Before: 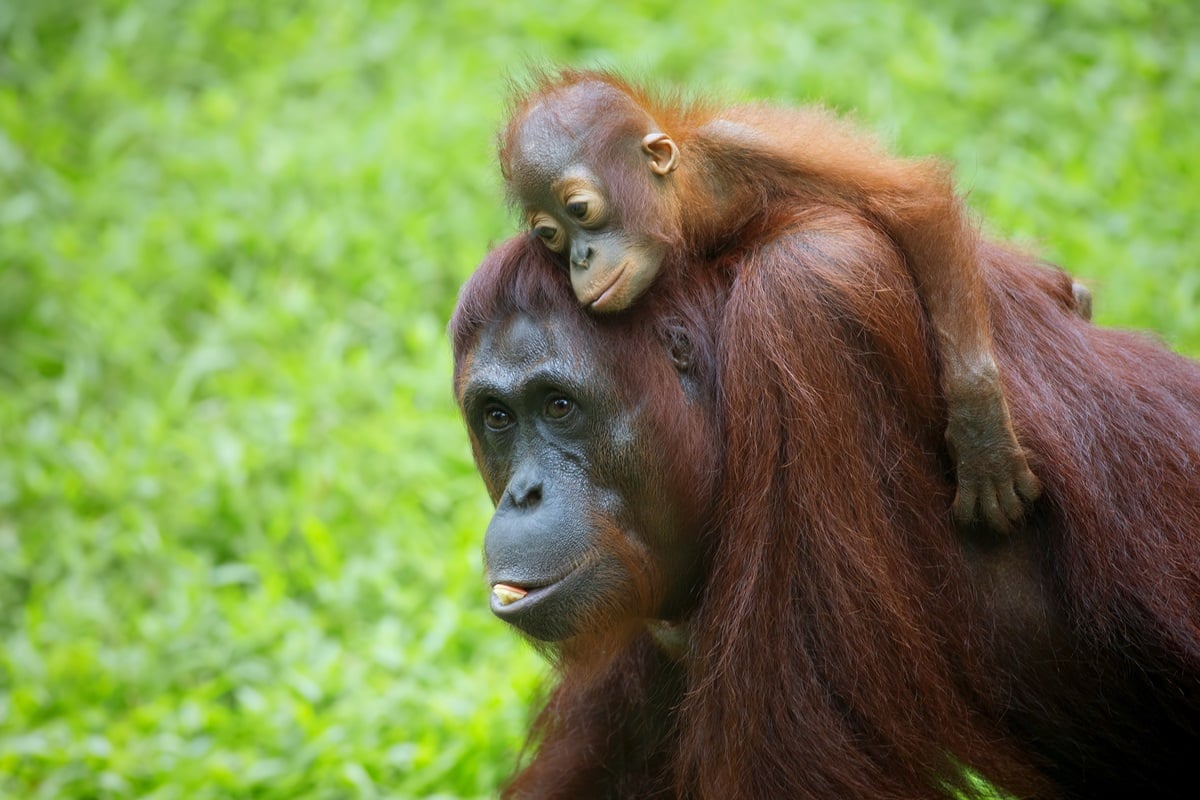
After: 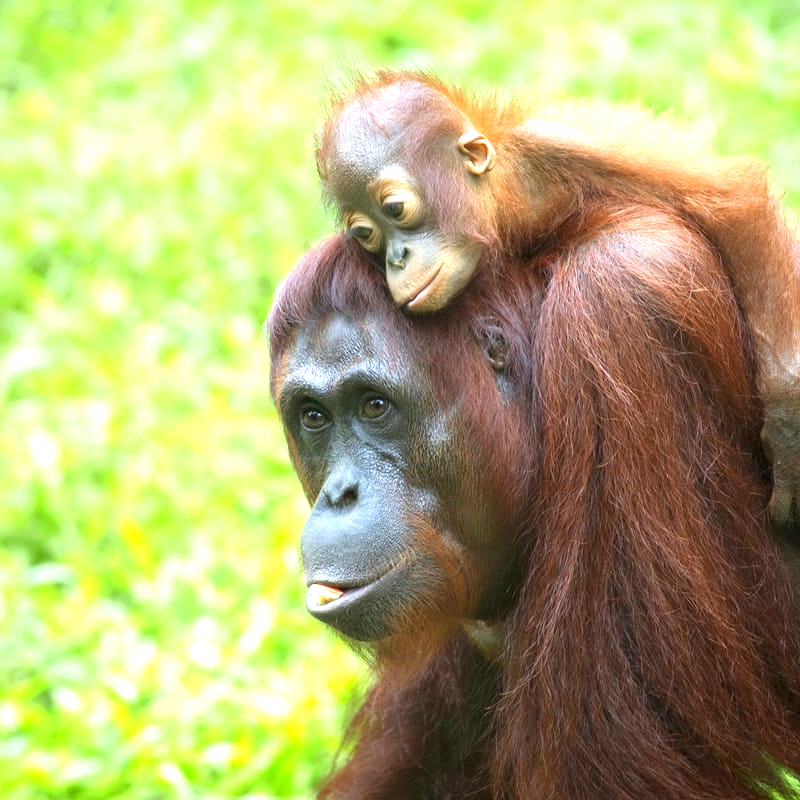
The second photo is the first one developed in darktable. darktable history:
exposure: exposure 1.149 EV, compensate exposure bias true, compensate highlight preservation false
crop: left 15.408%, right 17.776%
